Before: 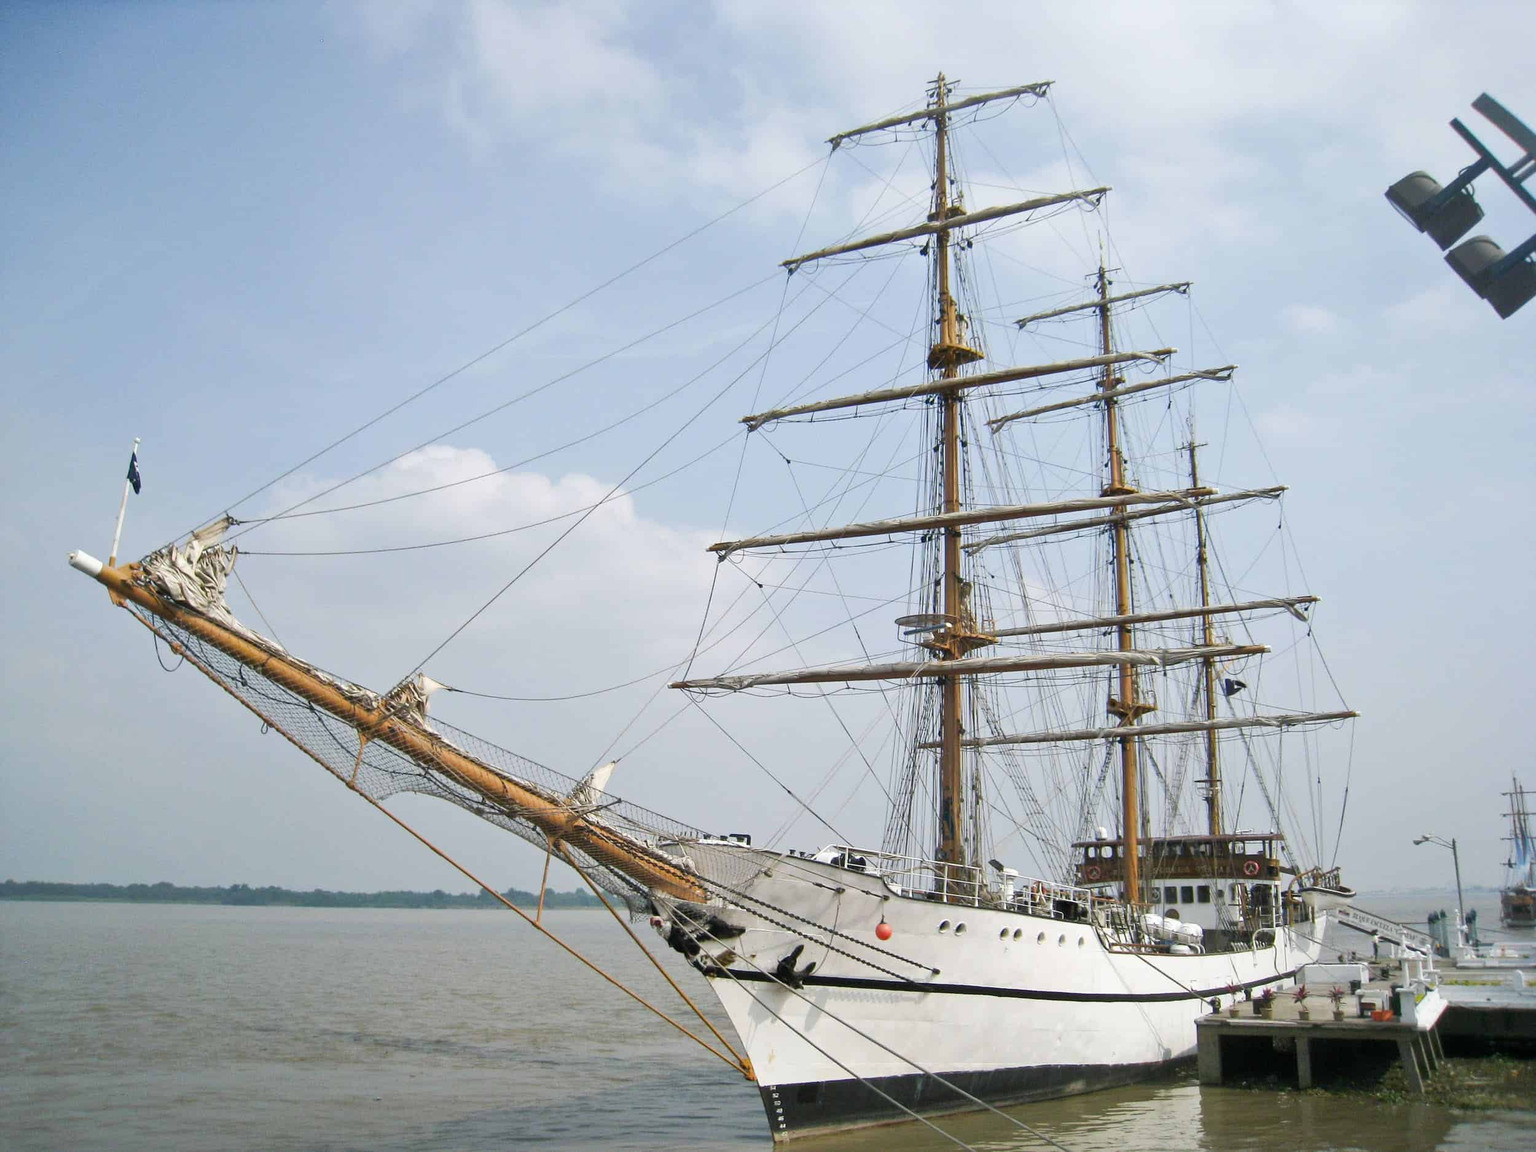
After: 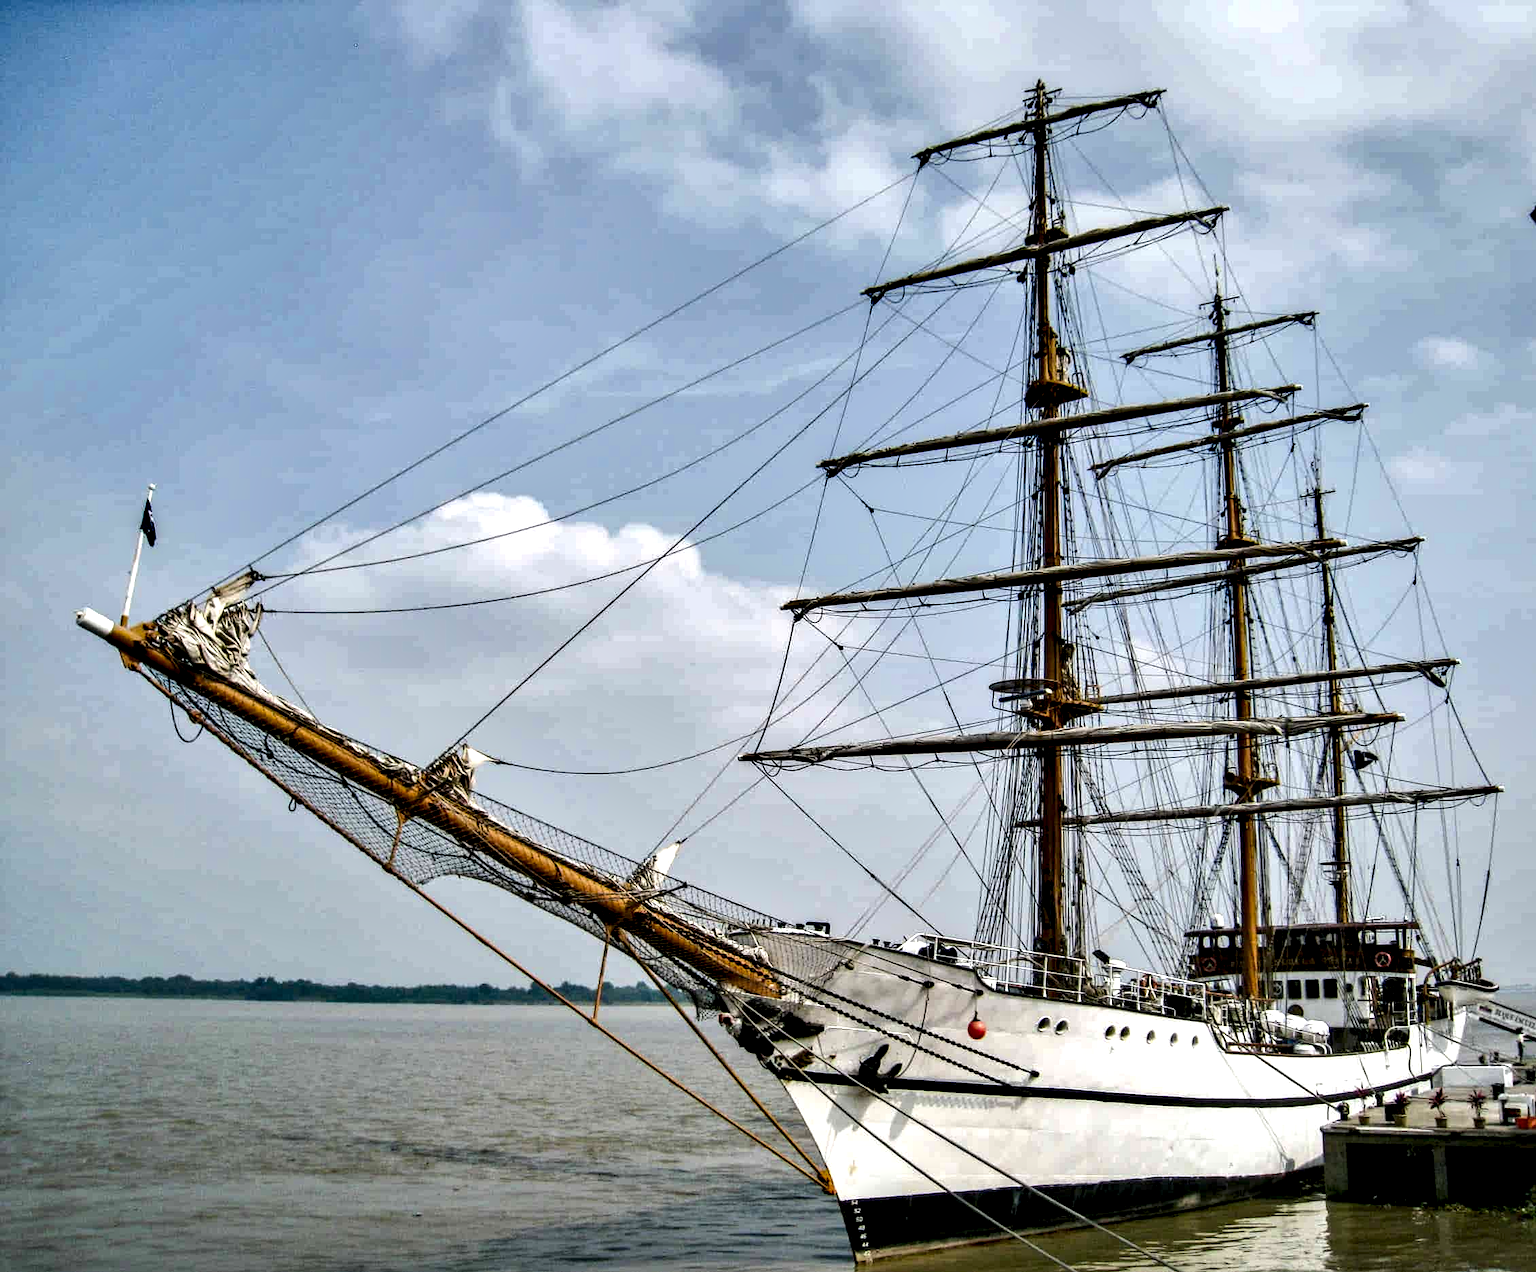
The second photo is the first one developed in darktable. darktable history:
color balance rgb: global offset › luminance 0.253%, perceptual saturation grading › global saturation 24.931%, global vibrance 20%
crop: right 9.512%, bottom 0.016%
local contrast: shadows 165%, detail 223%
shadows and highlights: highlights color adjustment 41.12%, soften with gaussian
